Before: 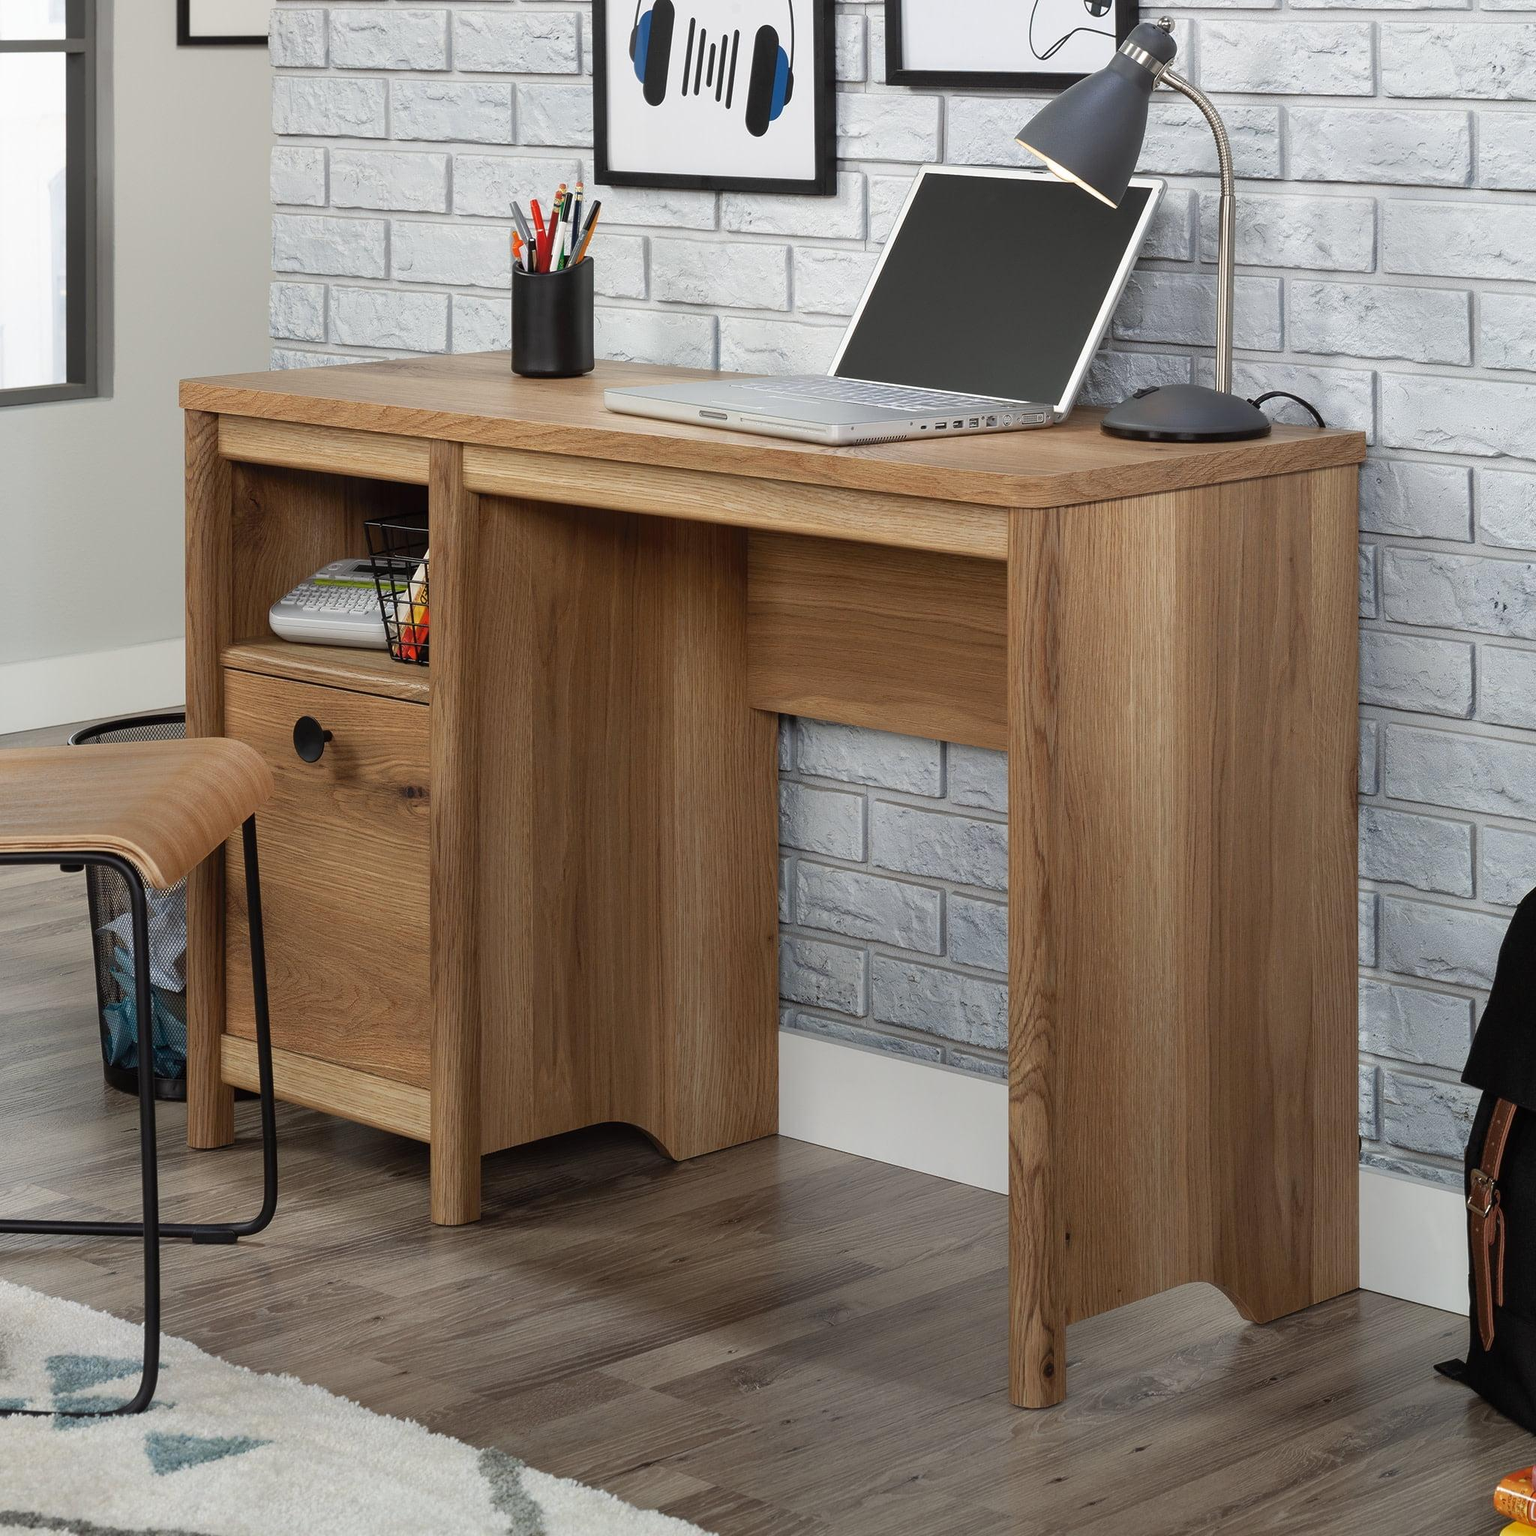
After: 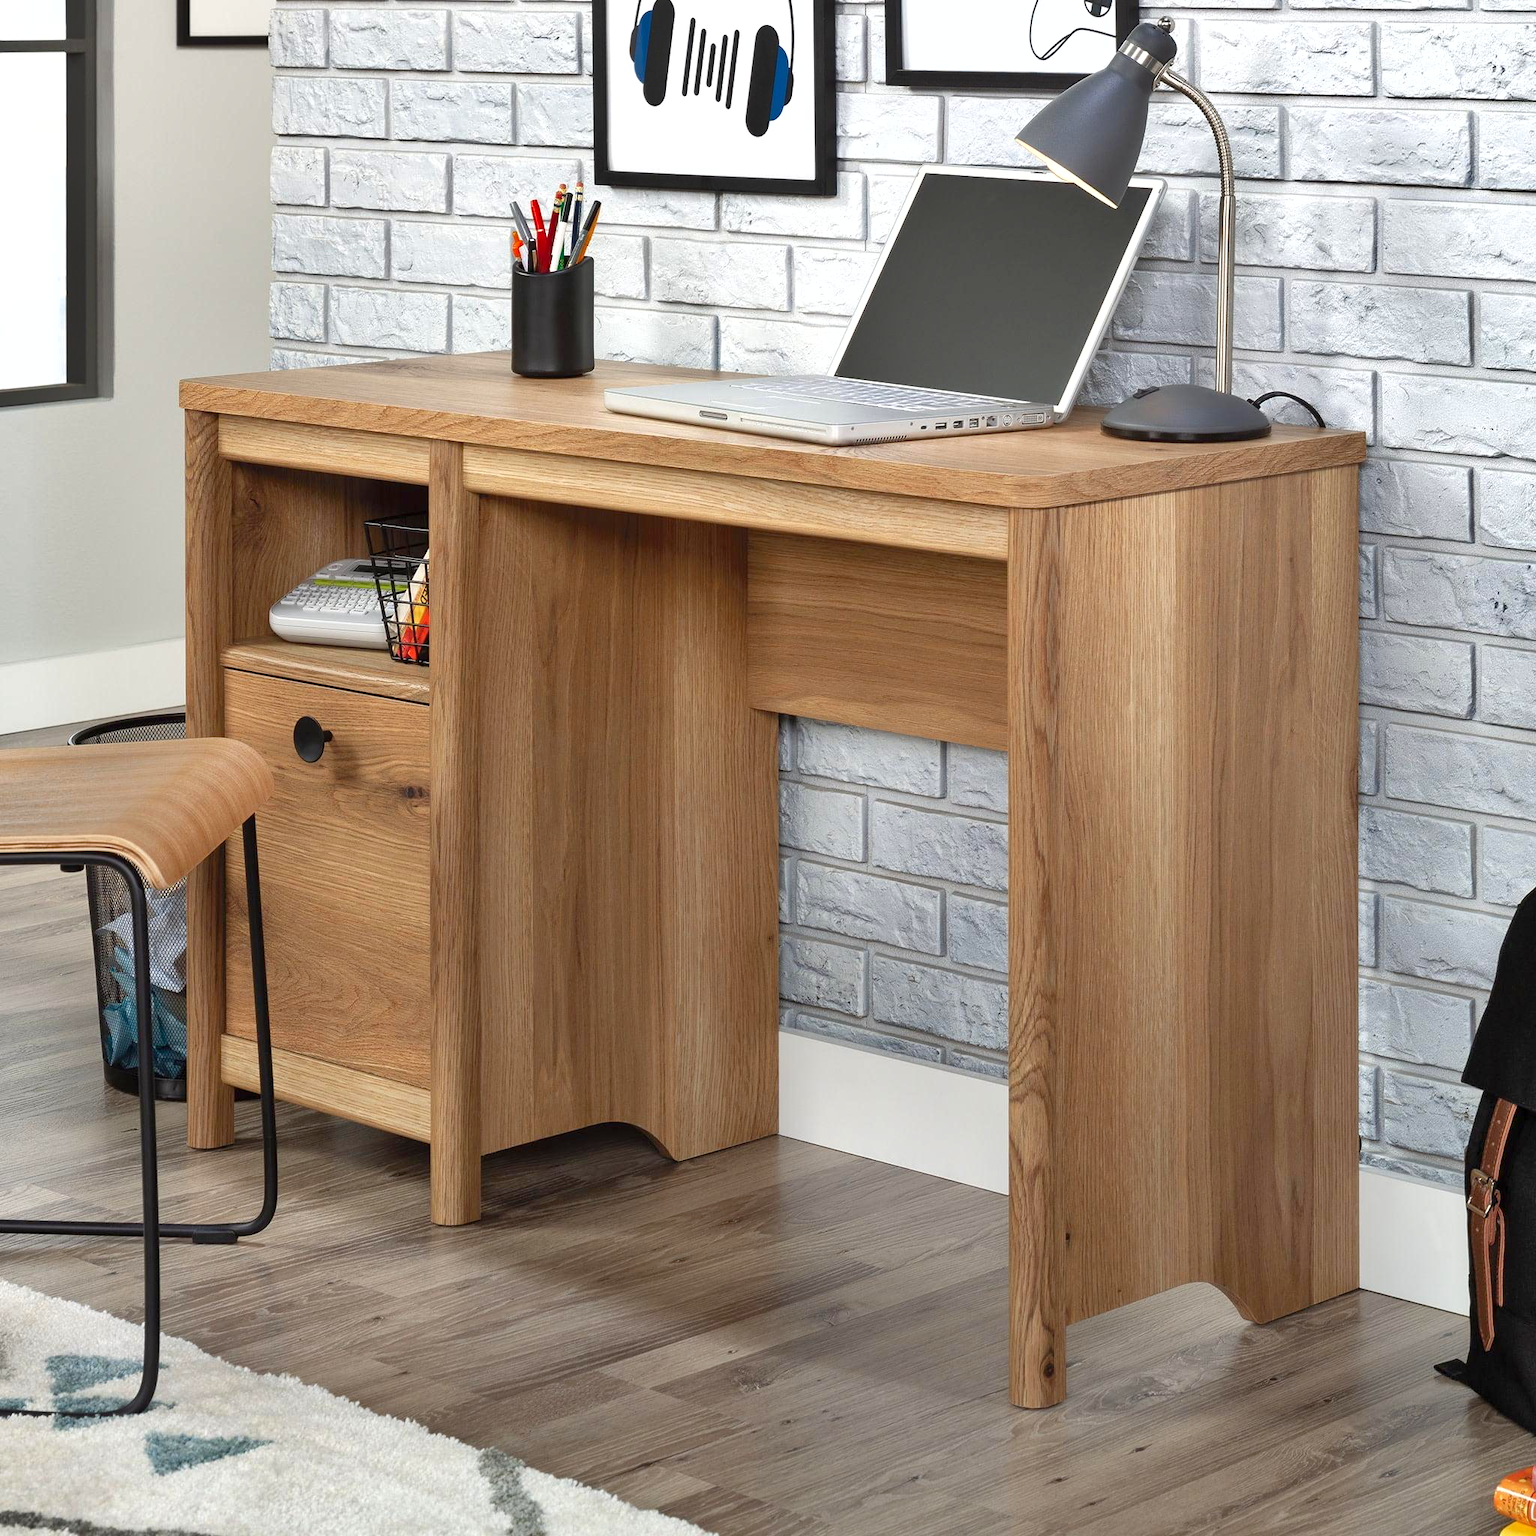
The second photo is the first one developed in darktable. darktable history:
exposure: black level correction 0.001, exposure 0.499 EV, compensate highlight preservation false
shadows and highlights: low approximation 0.01, soften with gaussian
levels: levels [0, 0.478, 1]
